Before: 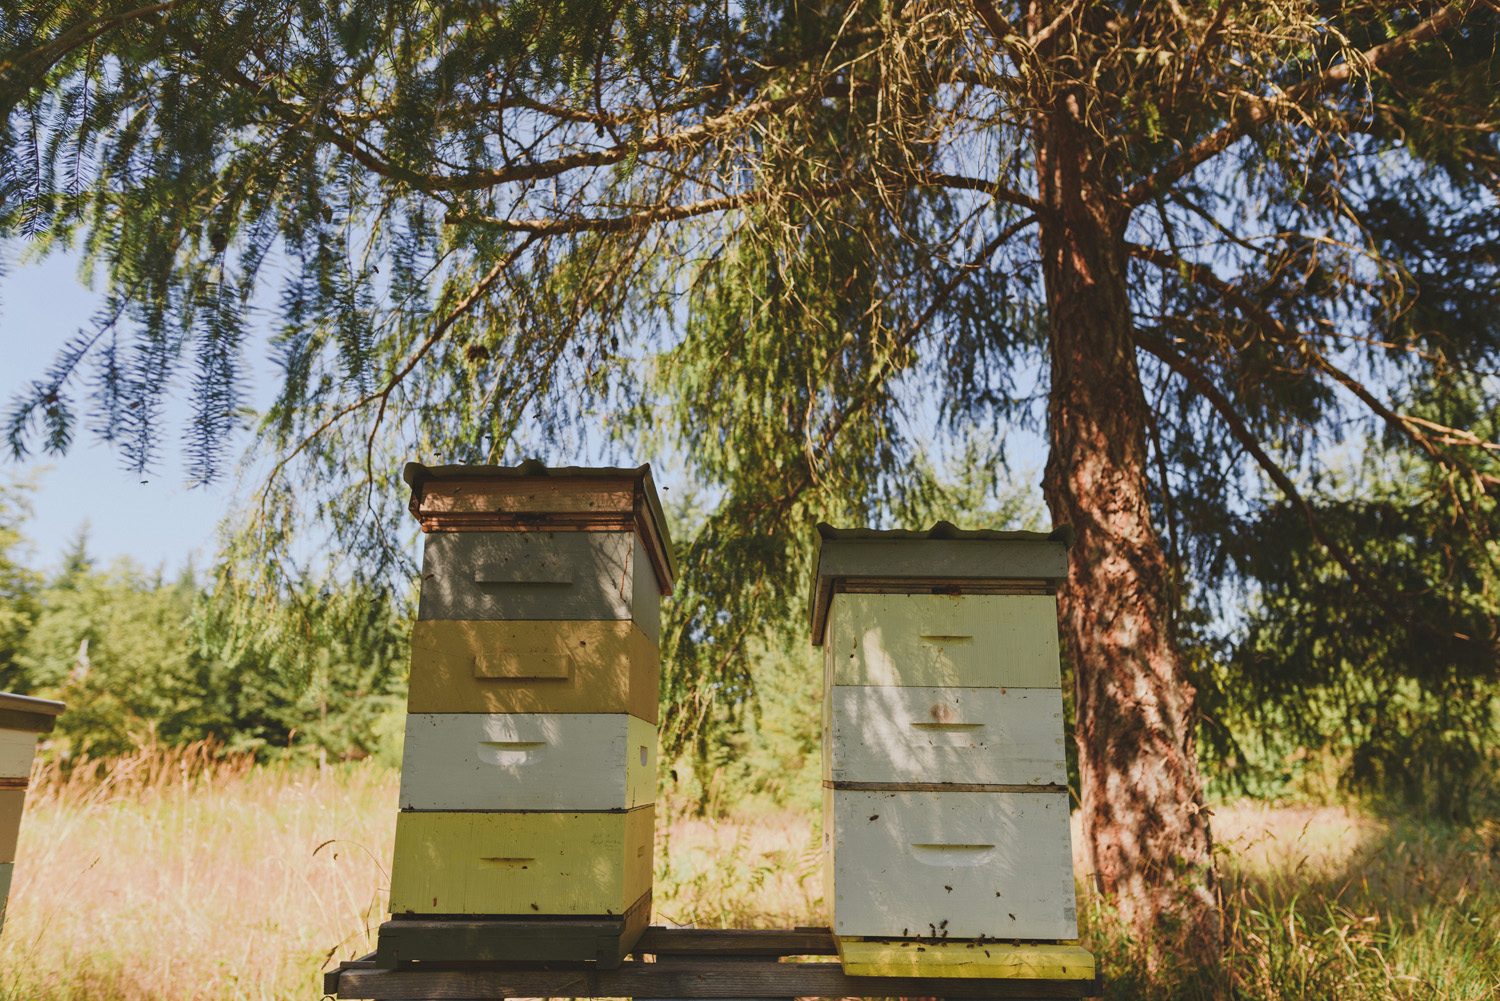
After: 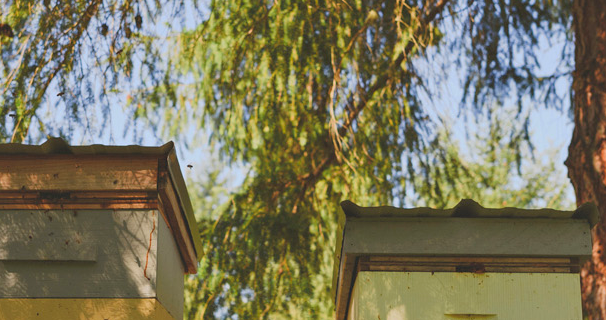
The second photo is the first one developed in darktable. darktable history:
shadows and highlights: shadows 25, highlights -25
contrast brightness saturation: brightness 0.09, saturation 0.19
crop: left 31.751%, top 32.172%, right 27.8%, bottom 35.83%
